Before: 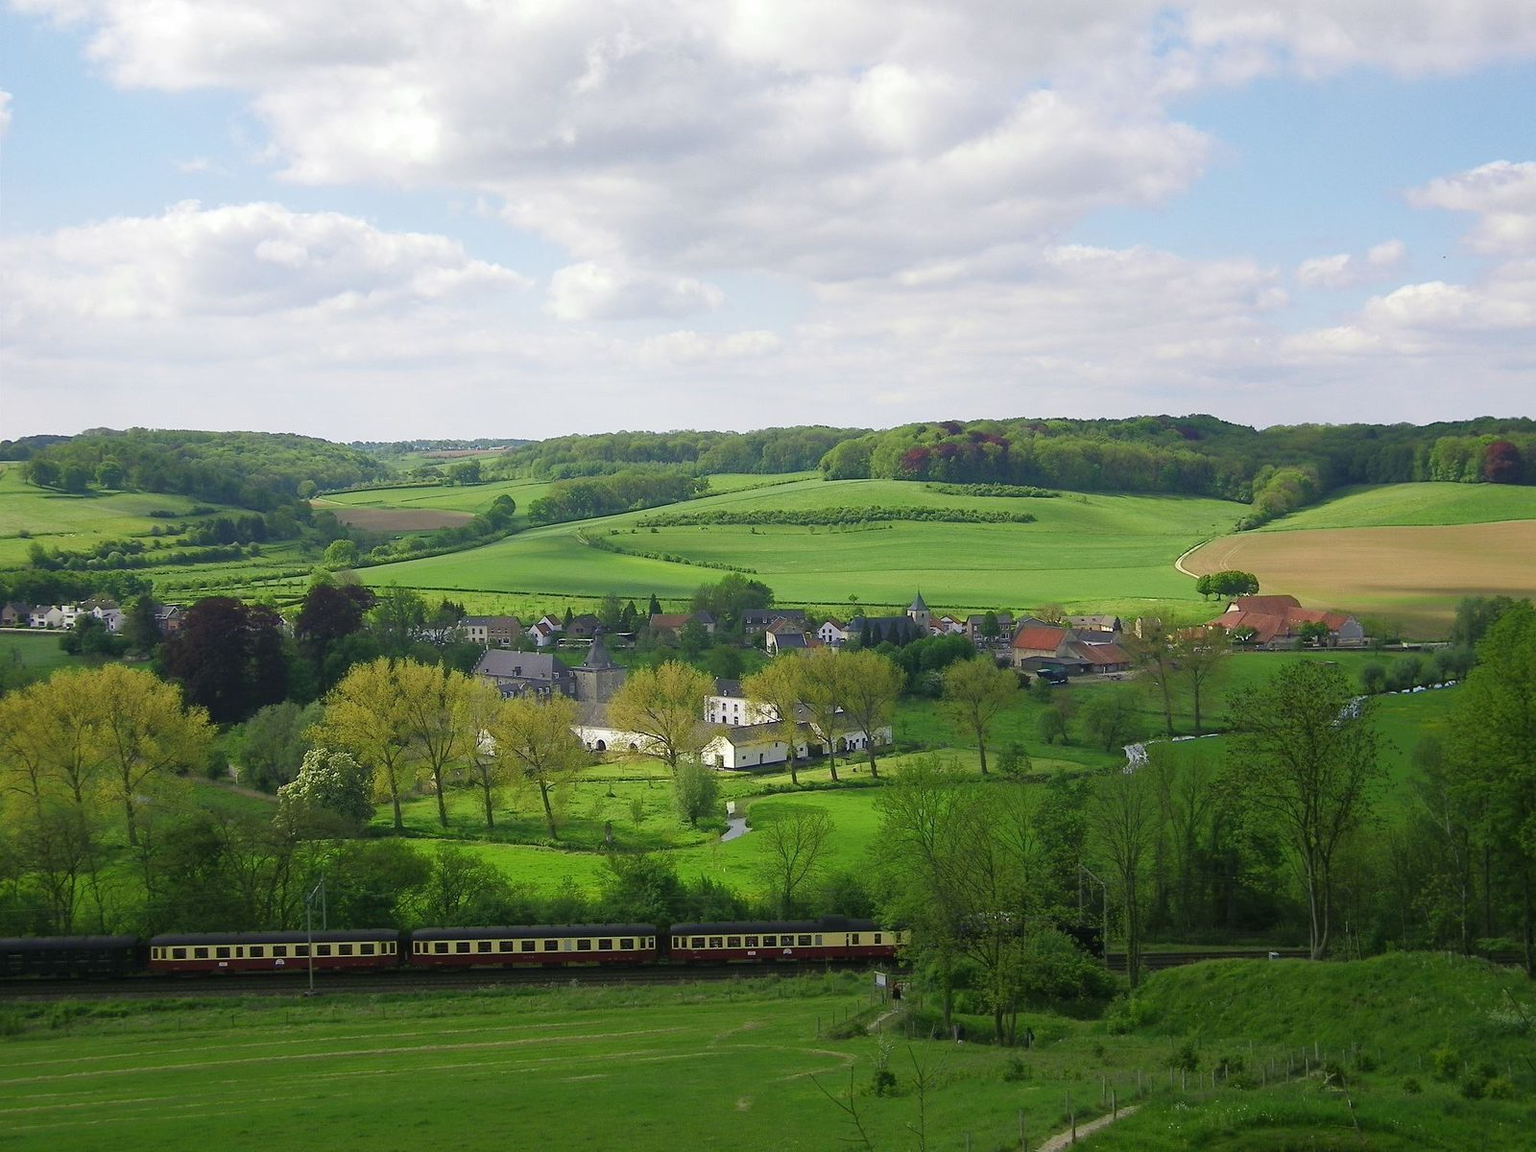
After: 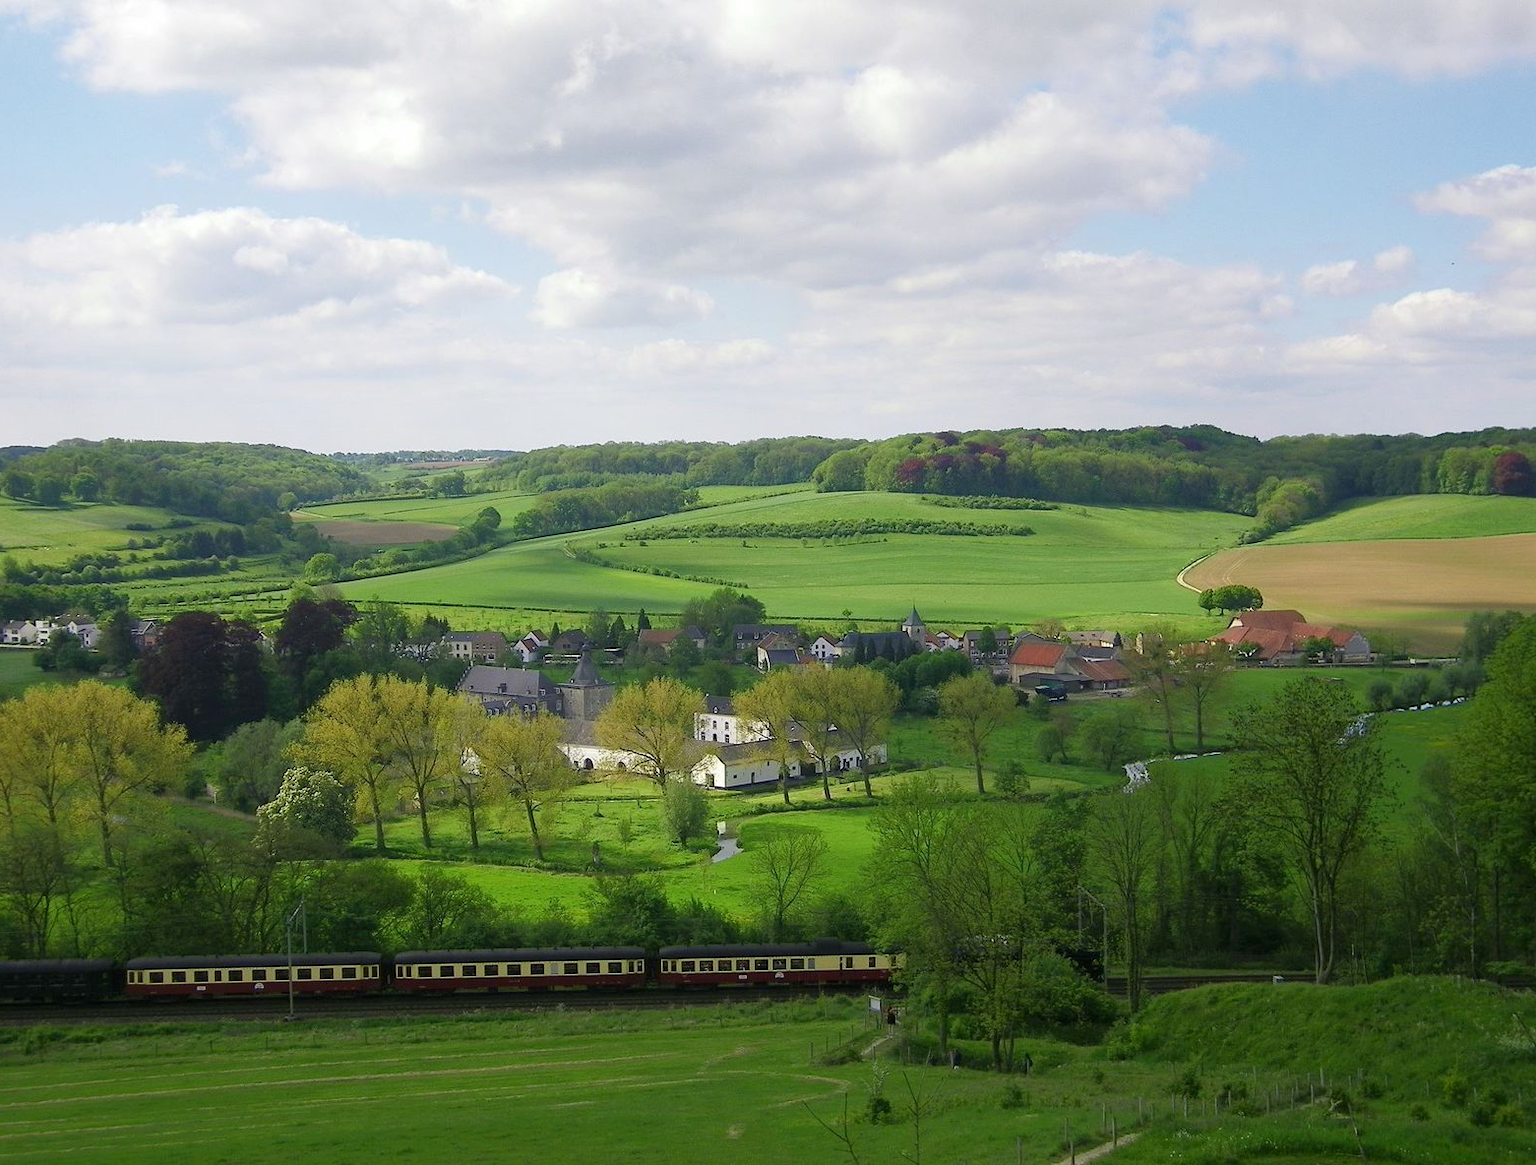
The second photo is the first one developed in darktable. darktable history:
exposure: black level correction 0.002, compensate highlight preservation false
crop and rotate: left 1.774%, right 0.633%, bottom 1.28%
